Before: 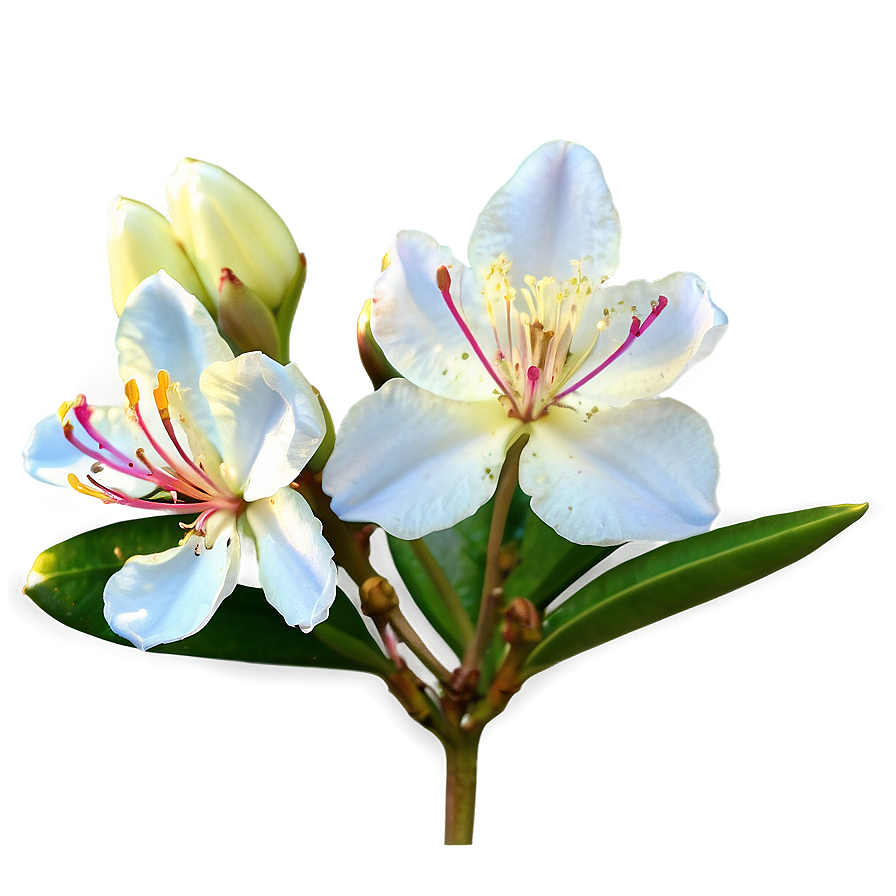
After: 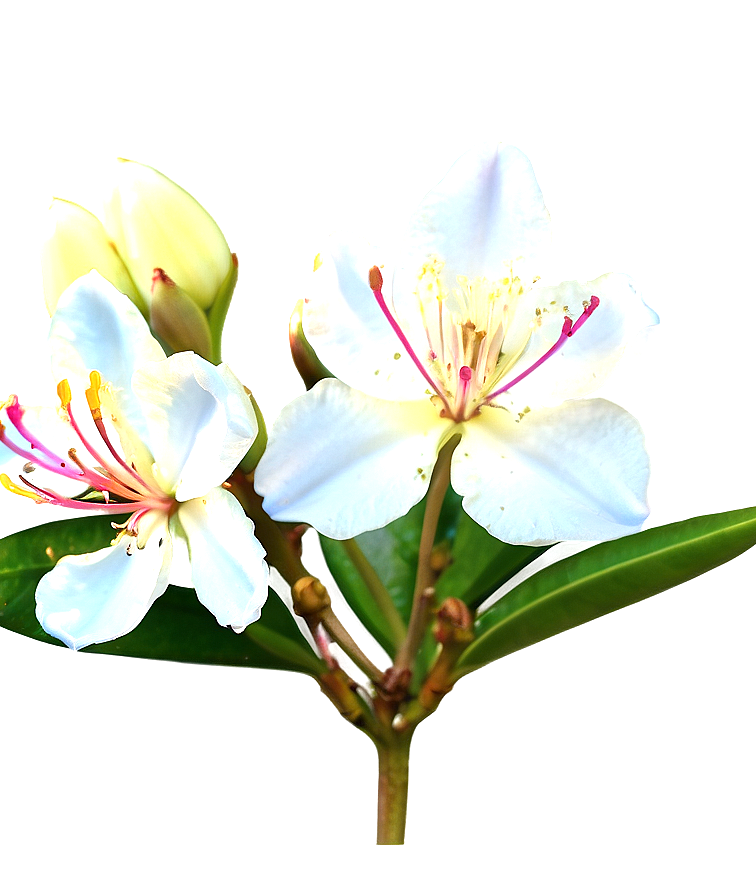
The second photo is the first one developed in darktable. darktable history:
exposure: exposure 0.648 EV, compensate highlight preservation false
crop: left 7.598%, right 7.873%
